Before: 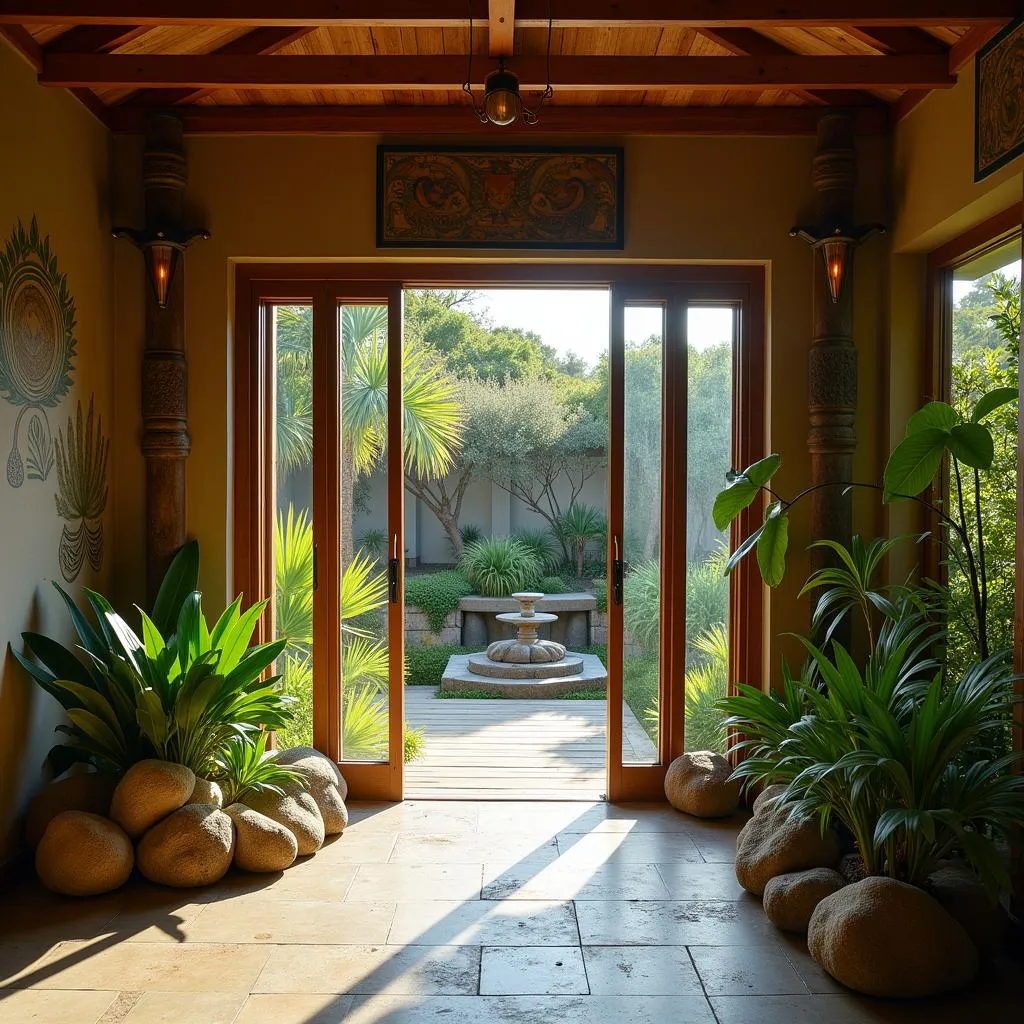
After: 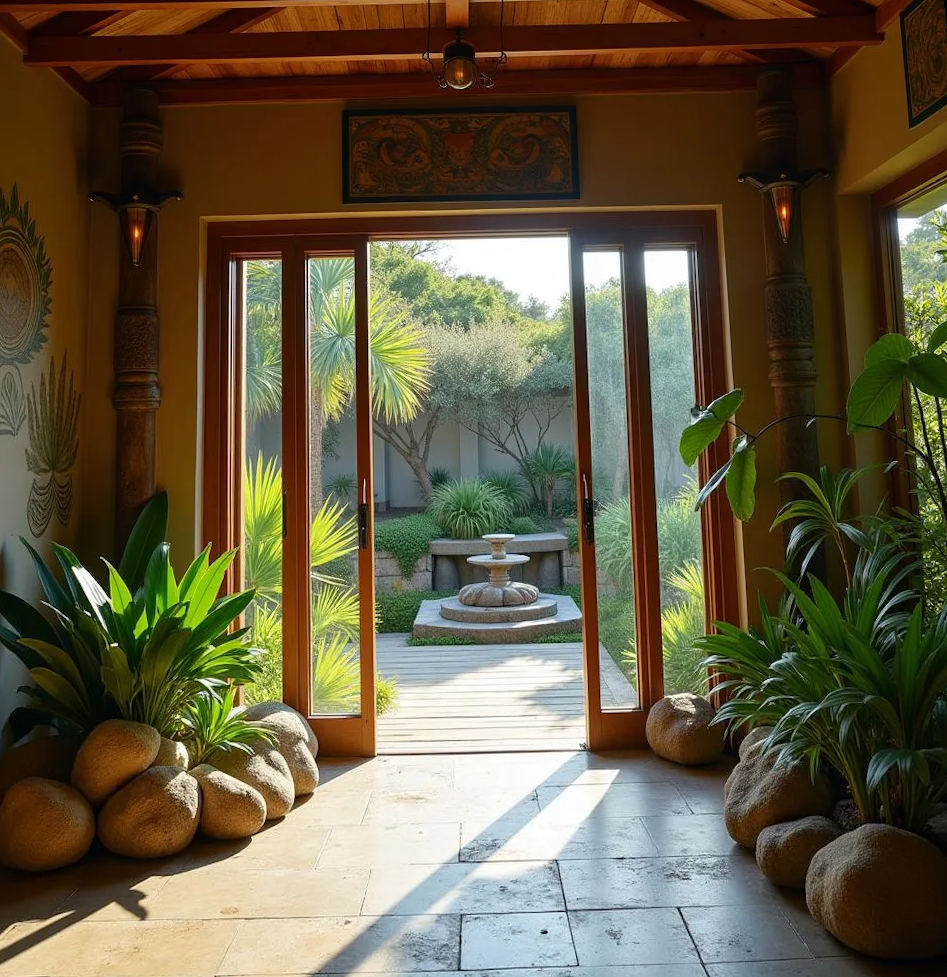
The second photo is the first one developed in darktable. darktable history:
rotate and perspective: rotation -1.68°, lens shift (vertical) -0.146, crop left 0.049, crop right 0.912, crop top 0.032, crop bottom 0.96
exposure: compensate highlight preservation false
